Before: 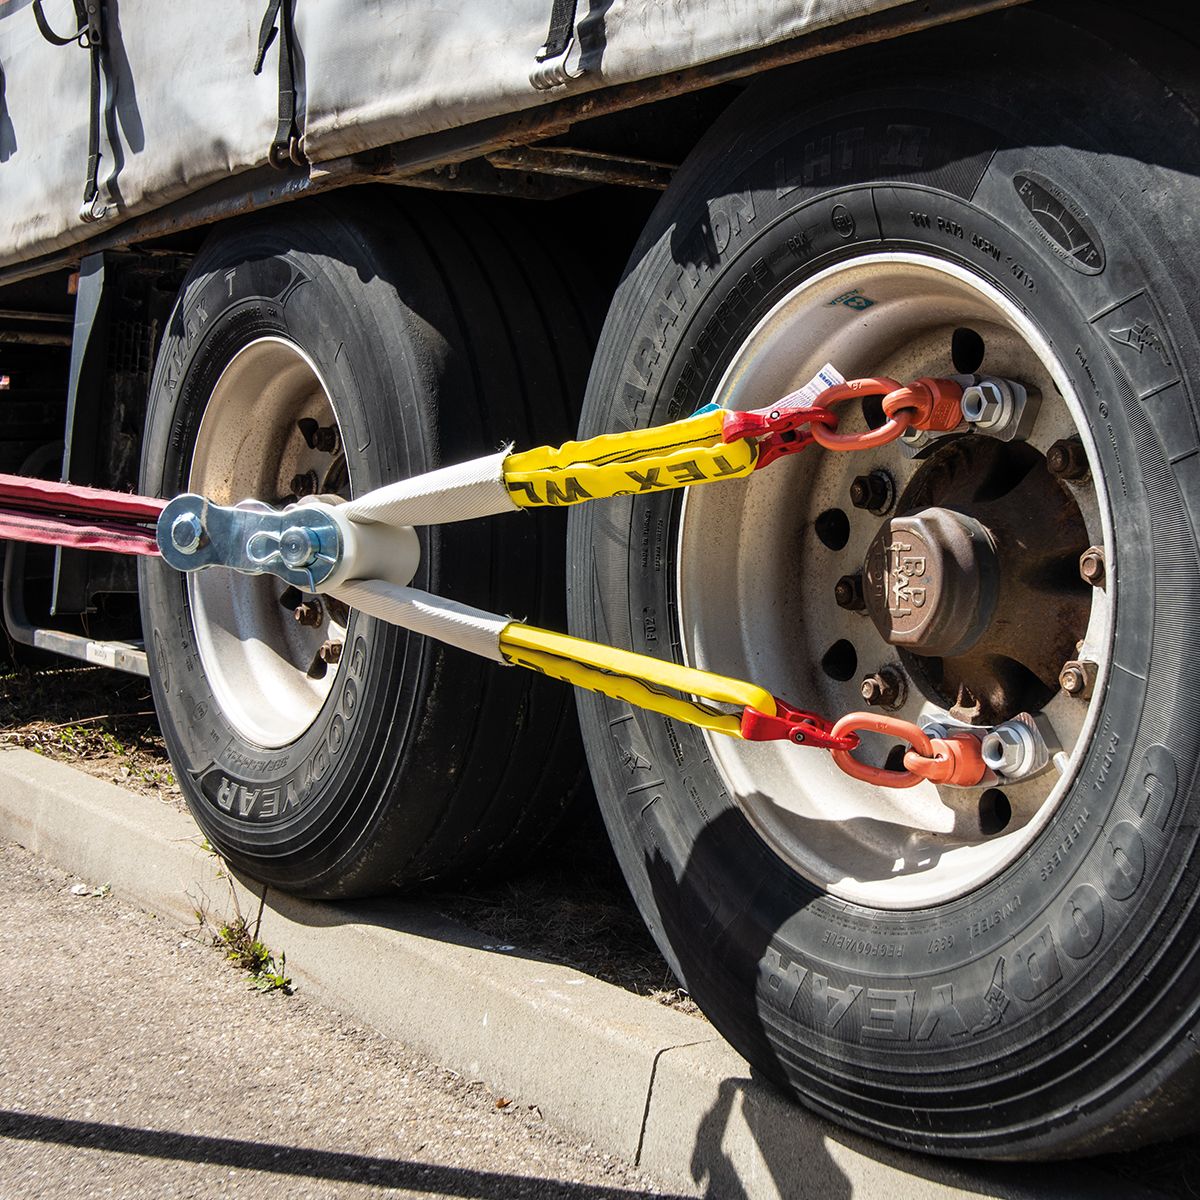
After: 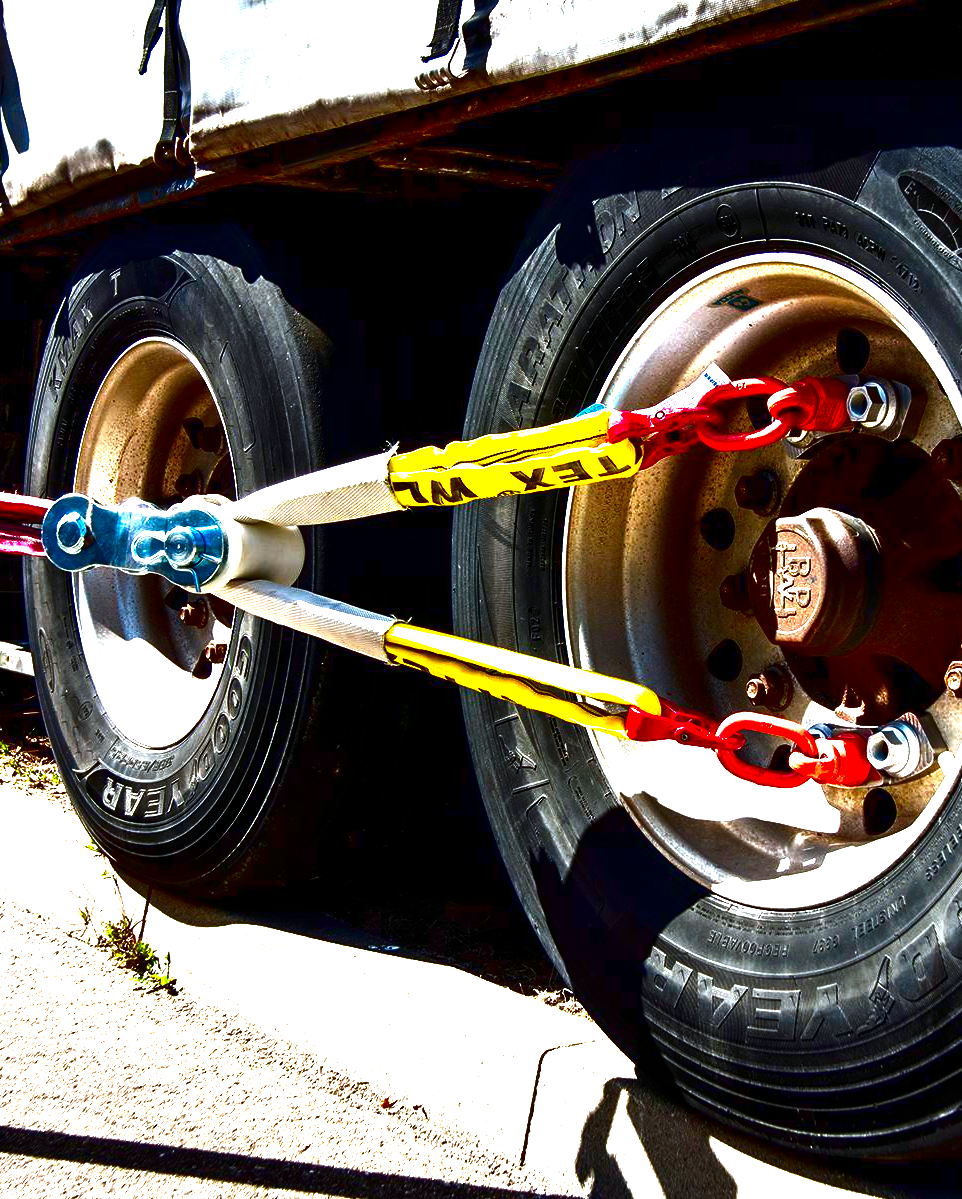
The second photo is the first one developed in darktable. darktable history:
exposure: black level correction 0, exposure 1.45 EV, compensate exposure bias true, compensate highlight preservation false
contrast brightness saturation: brightness -1, saturation 1
crop and rotate: left 9.597%, right 10.195%
color correction: highlights a* -4.18, highlights b* -10.81
